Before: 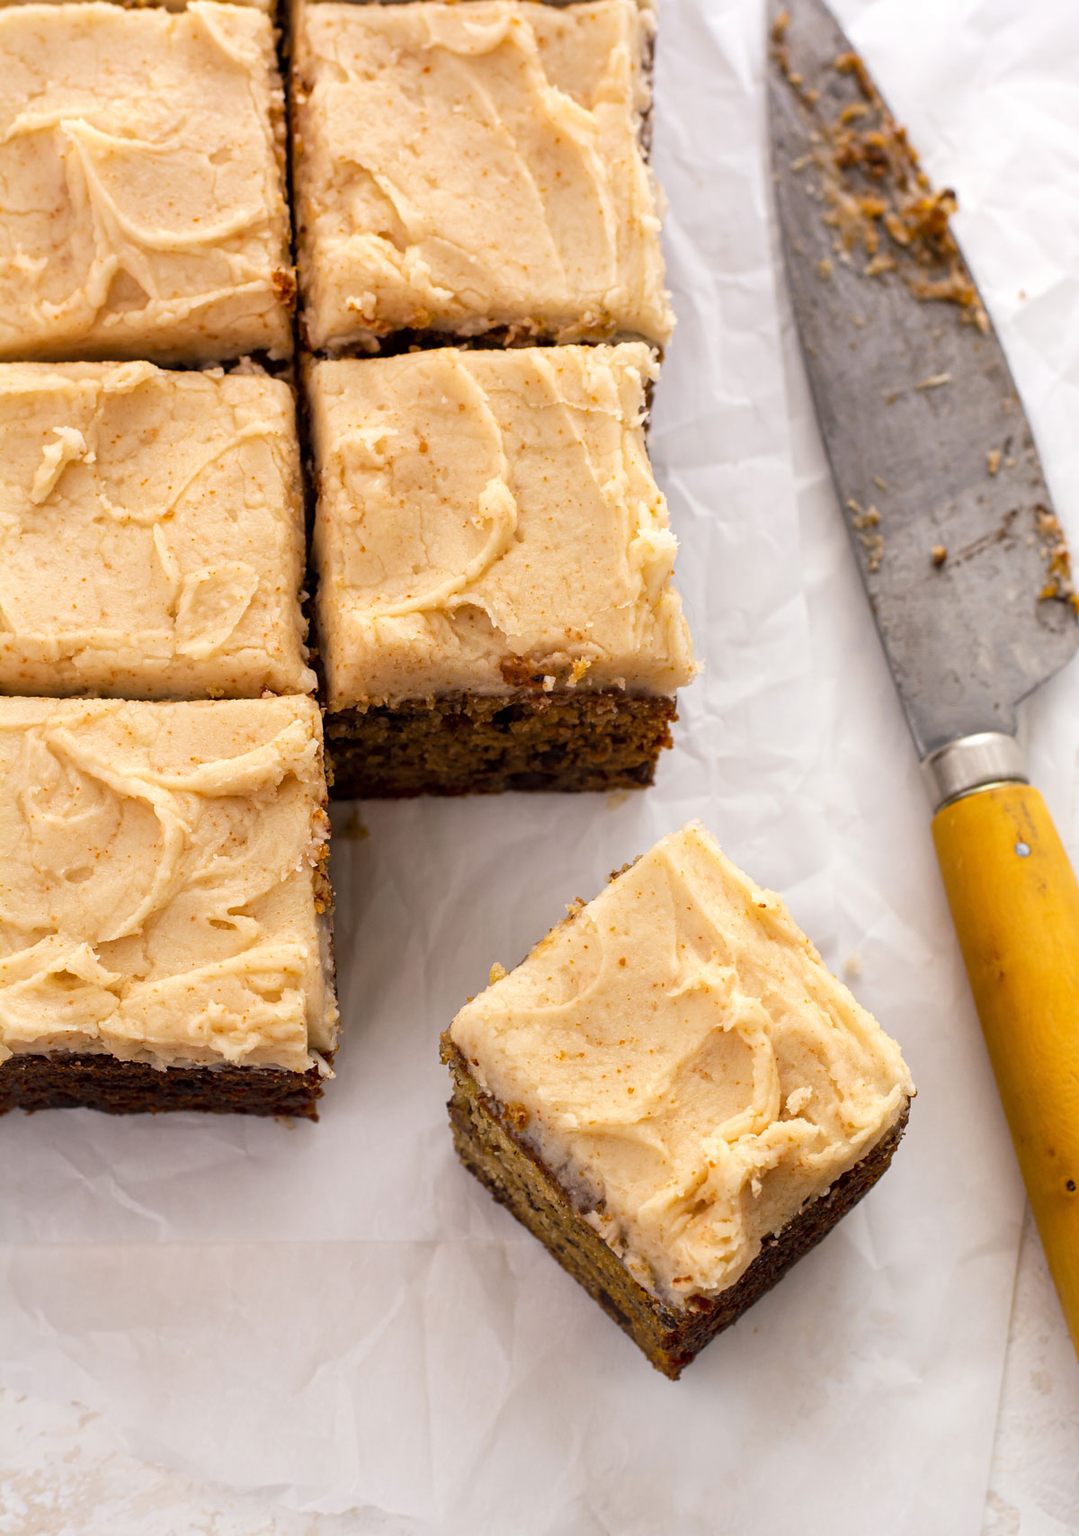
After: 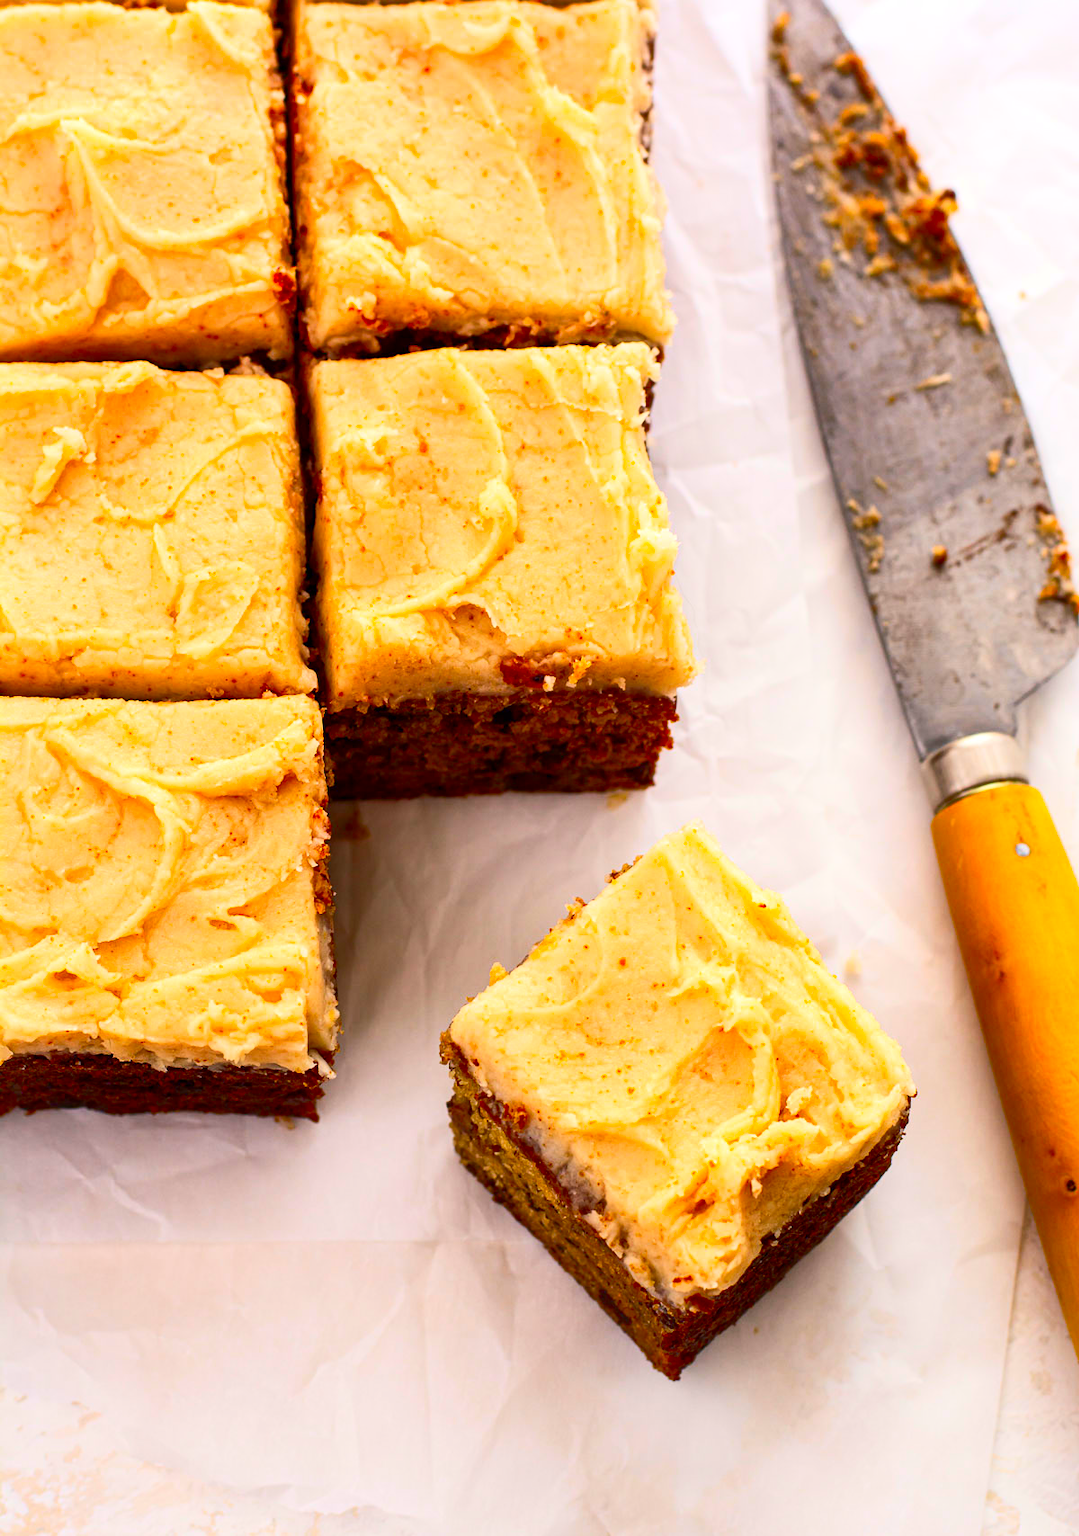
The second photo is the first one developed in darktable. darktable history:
contrast brightness saturation: contrast 0.268, brightness 0.023, saturation 0.872
shadows and highlights: shadows 42.81, highlights 8.16
